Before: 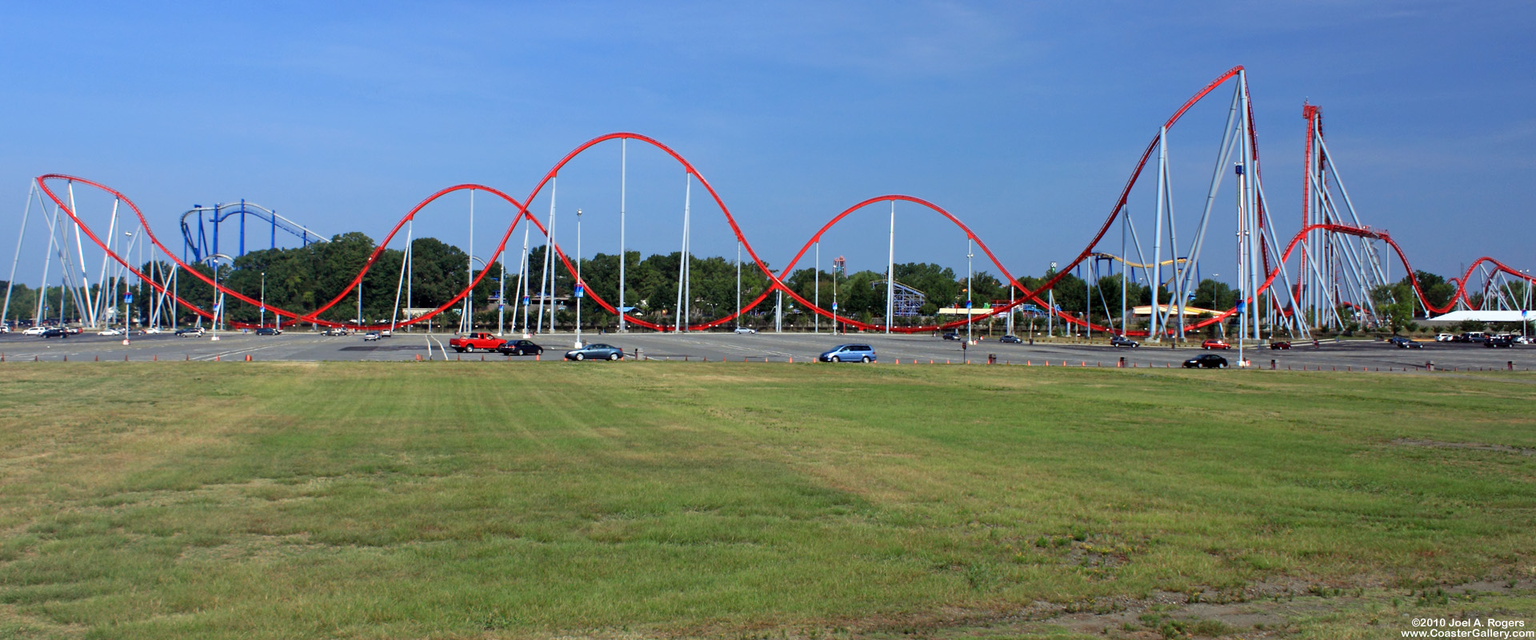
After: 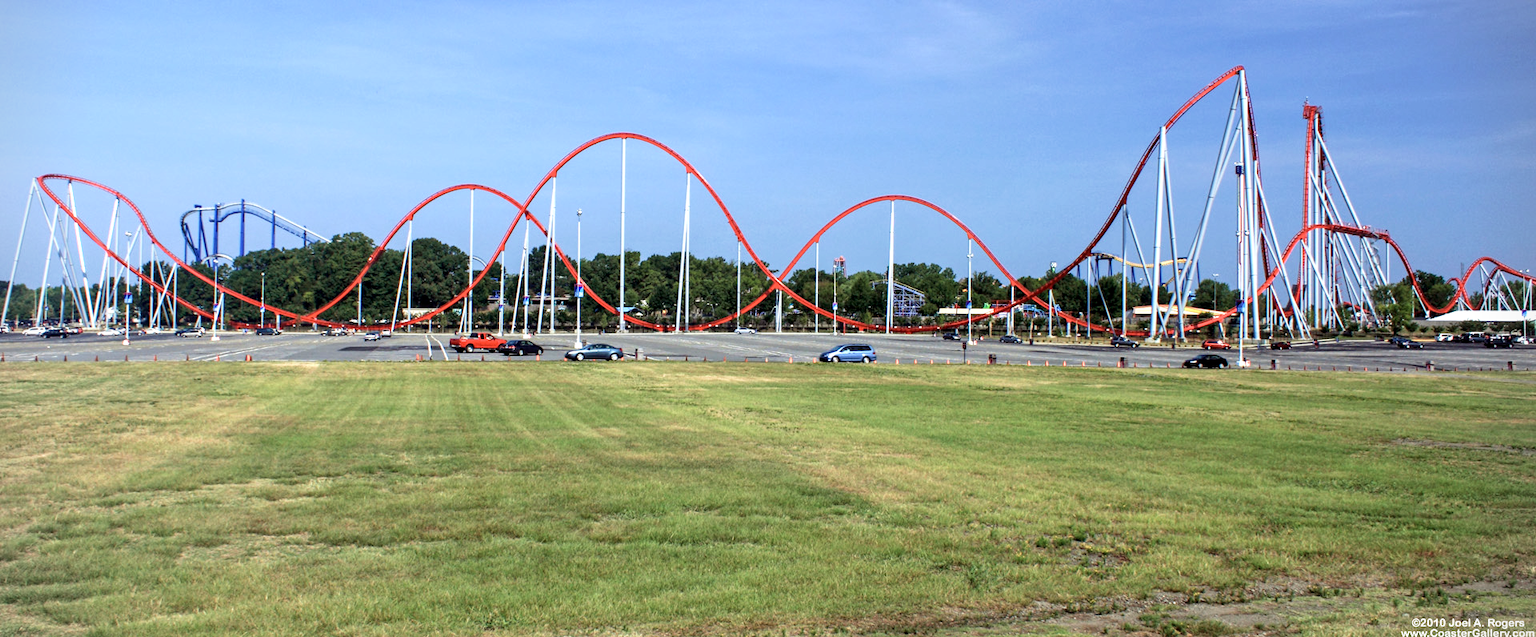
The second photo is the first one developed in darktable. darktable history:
vignetting: fall-off start 91.58%
tone equalizer: smoothing diameter 24.83%, edges refinement/feathering 11.86, preserve details guided filter
local contrast: detail 130%
exposure: exposure 0.646 EV, compensate exposure bias true, compensate highlight preservation false
contrast brightness saturation: contrast 0.113, saturation -0.18
crop: top 0.118%, bottom 0.178%
velvia: on, module defaults
